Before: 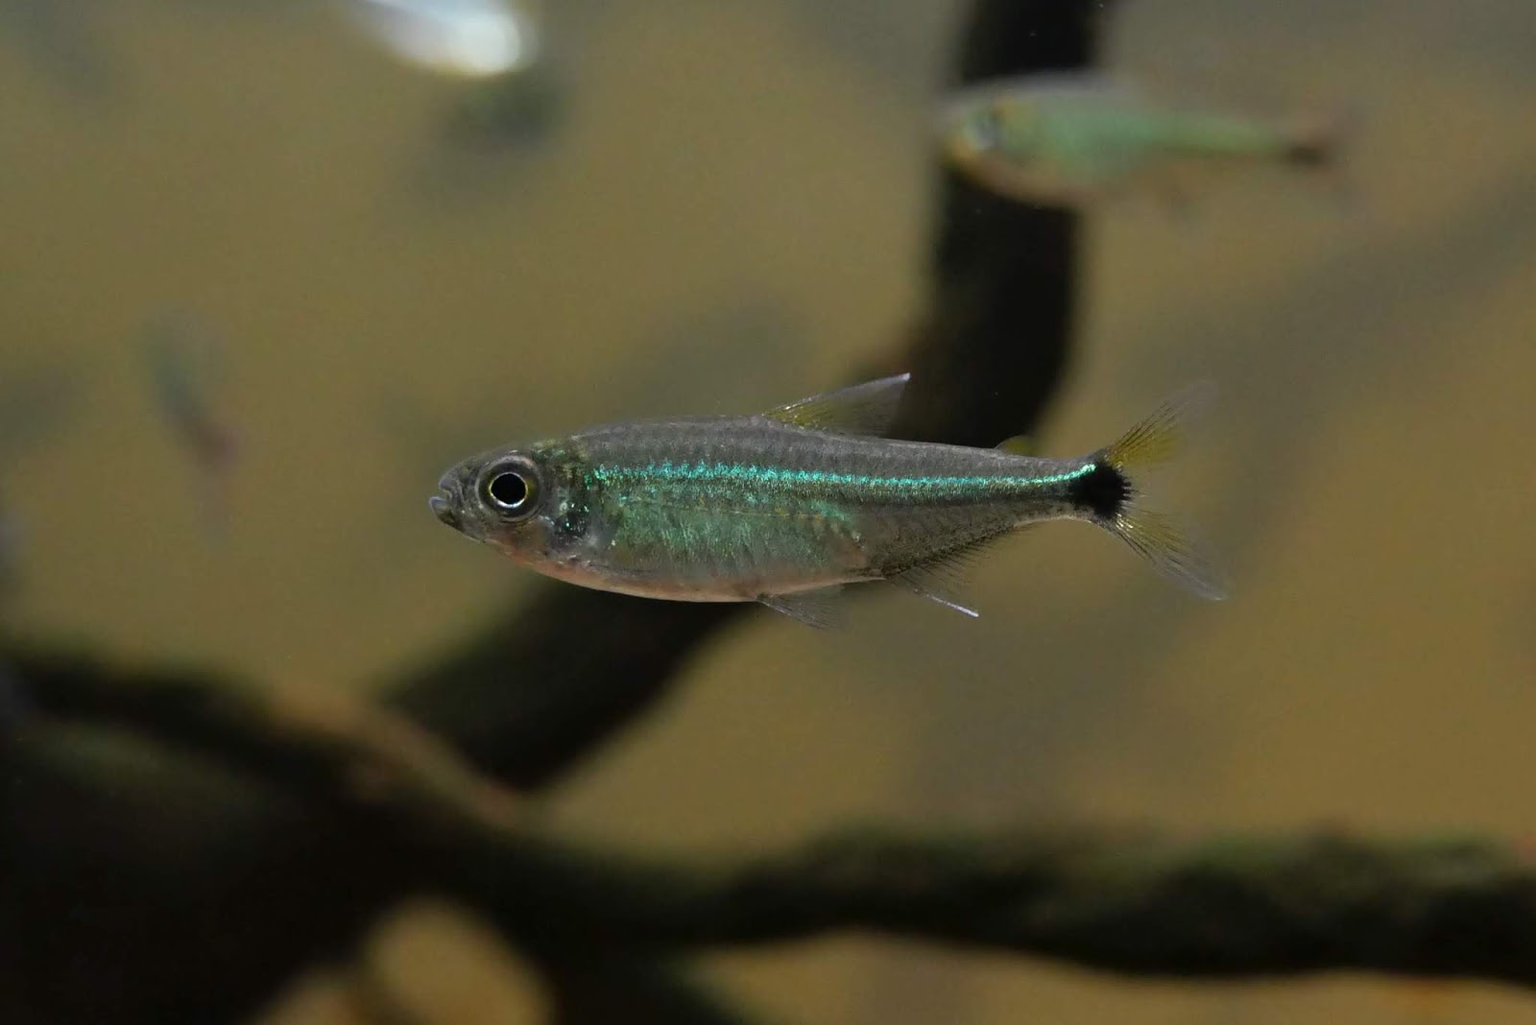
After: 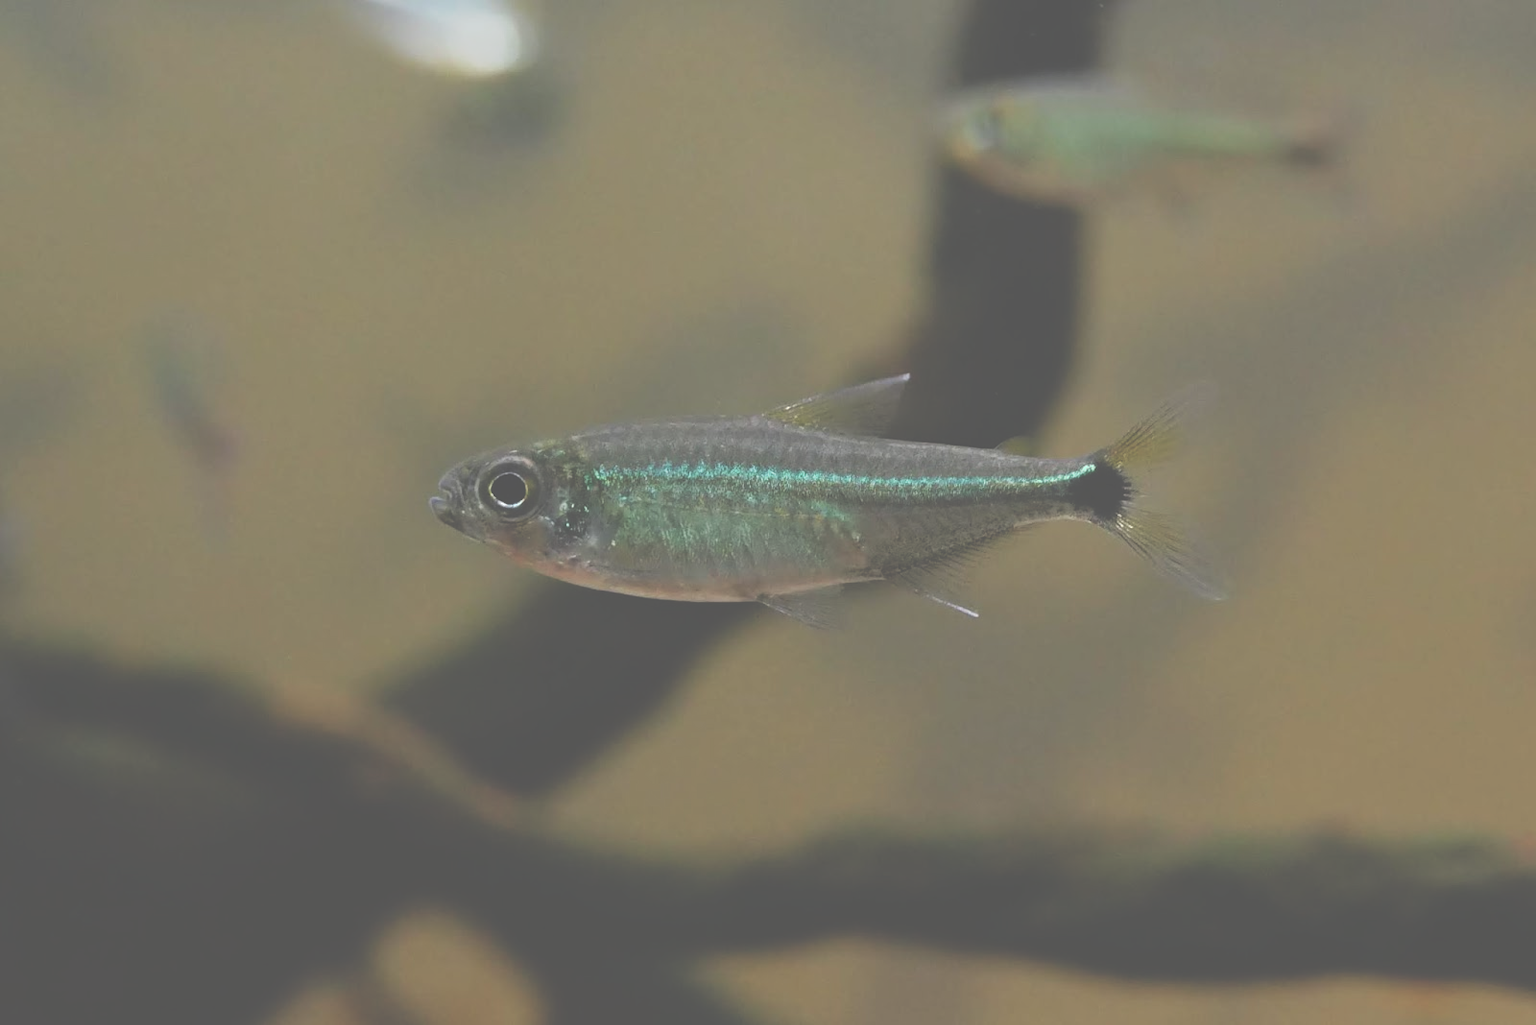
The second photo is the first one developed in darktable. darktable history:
exposure: black level correction -0.028, compensate highlight preservation false
tone curve: curves: ch0 [(0, 0) (0.003, 0.298) (0.011, 0.298) (0.025, 0.298) (0.044, 0.3) (0.069, 0.302) (0.1, 0.312) (0.136, 0.329) (0.177, 0.354) (0.224, 0.376) (0.277, 0.408) (0.335, 0.453) (0.399, 0.503) (0.468, 0.562) (0.543, 0.623) (0.623, 0.686) (0.709, 0.754) (0.801, 0.825) (0.898, 0.873) (1, 1)], preserve colors none
